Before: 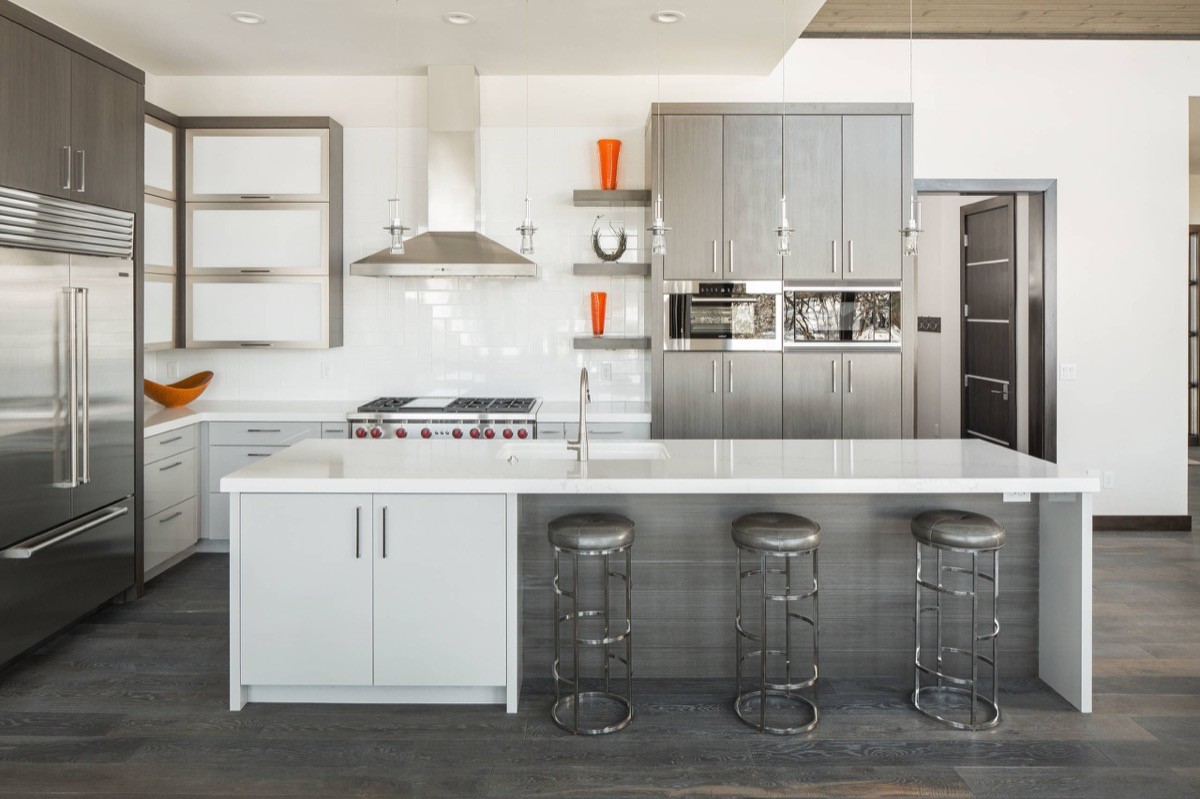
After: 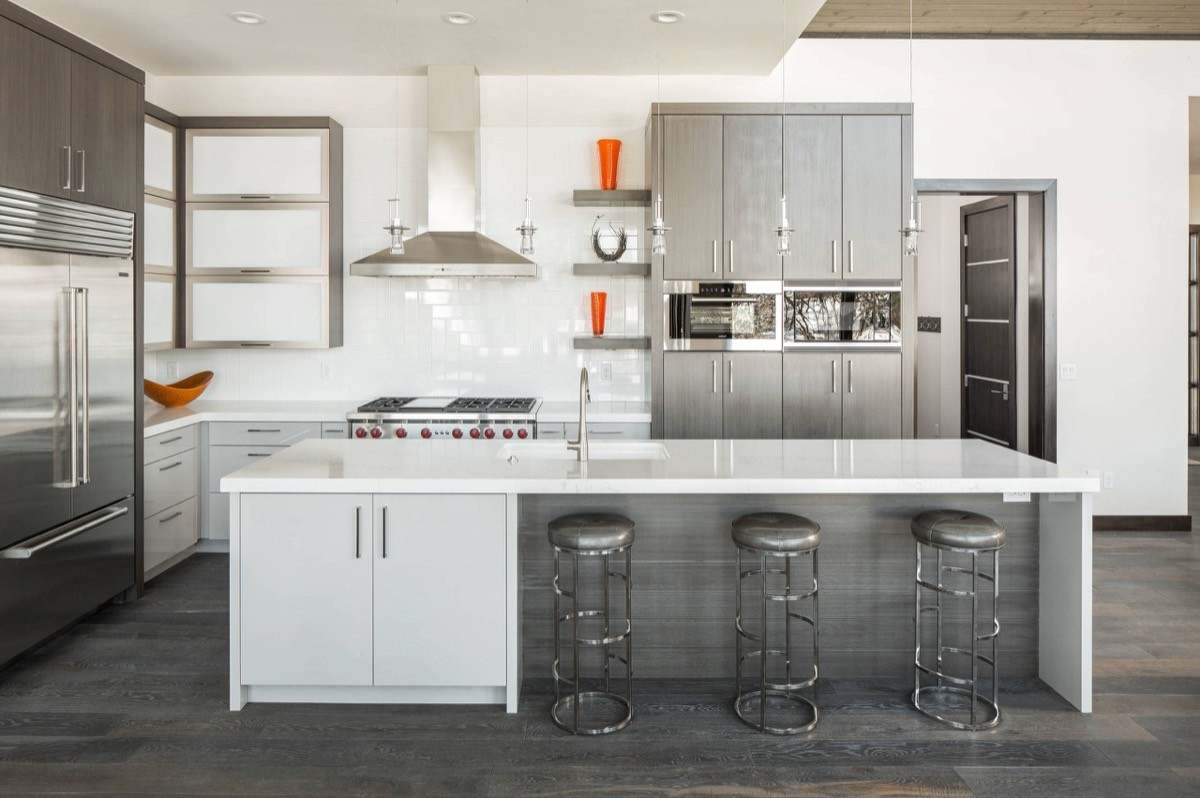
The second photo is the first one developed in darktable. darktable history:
crop: bottom 0.073%
local contrast: highlights 100%, shadows 99%, detail 120%, midtone range 0.2
